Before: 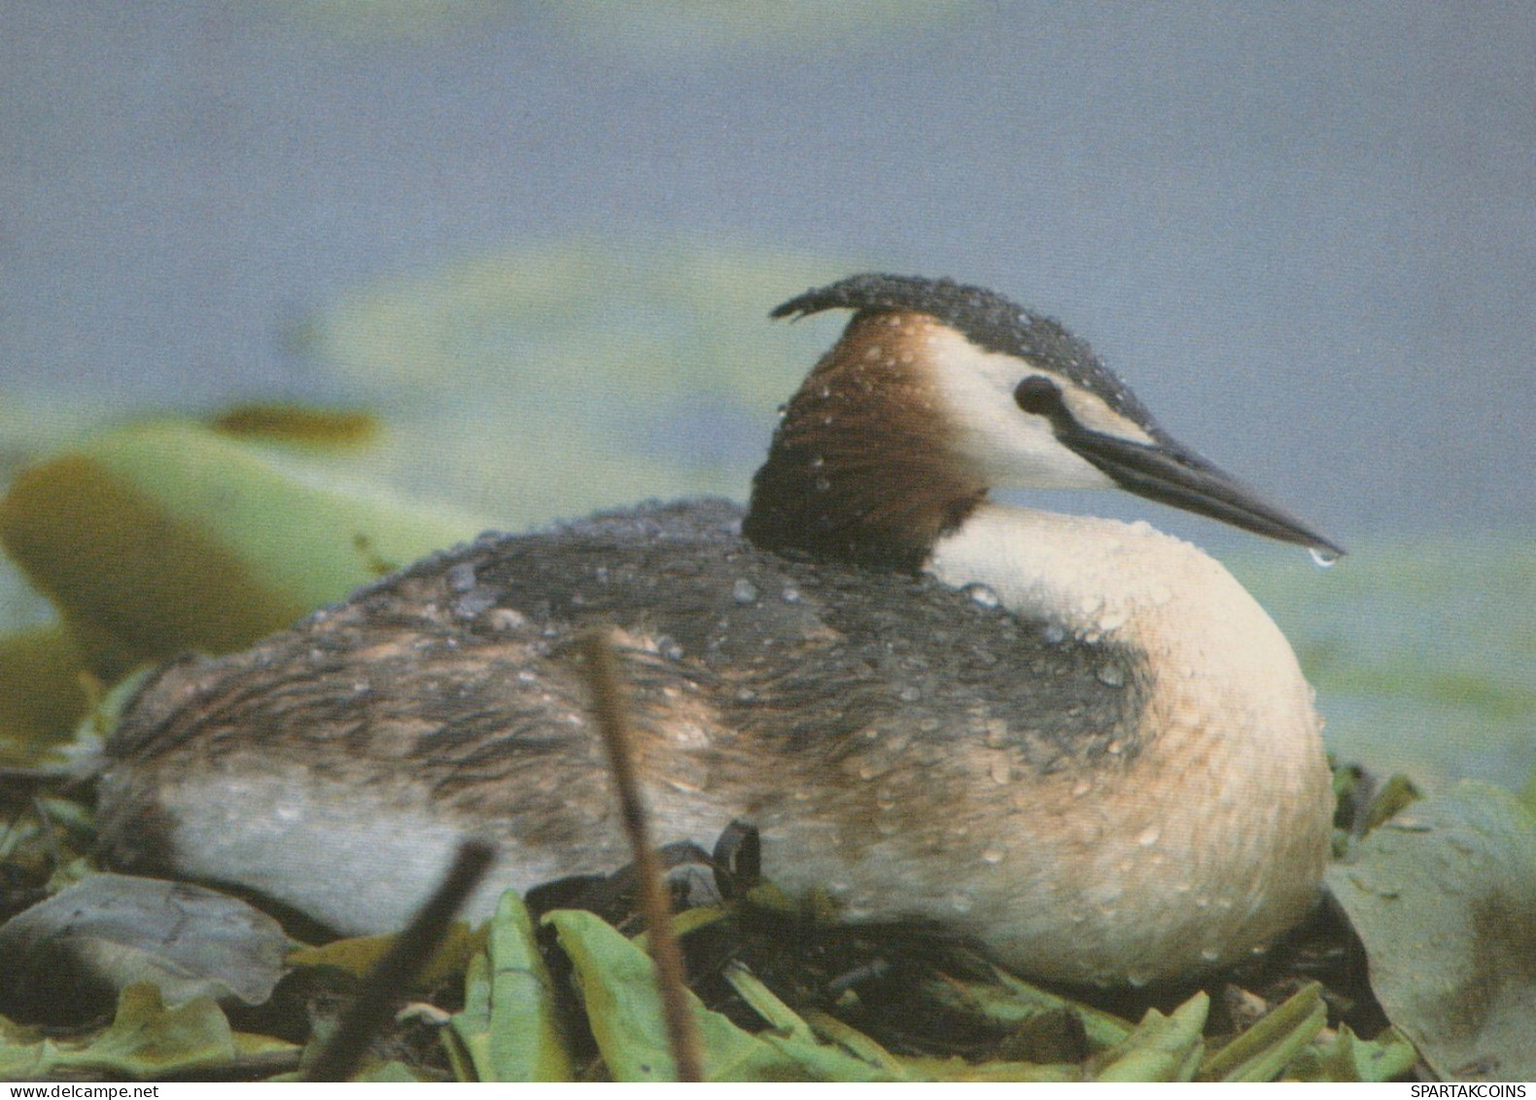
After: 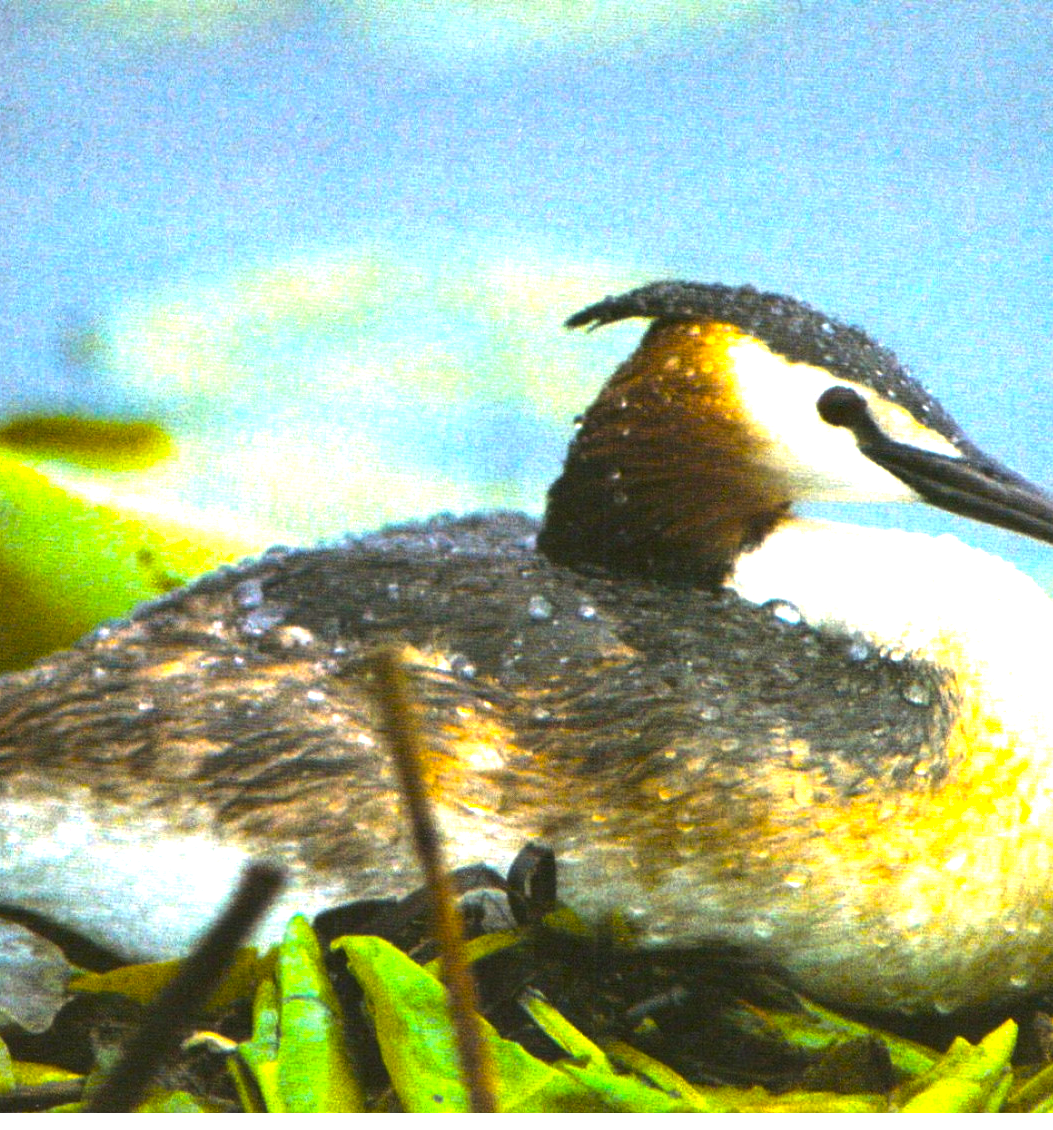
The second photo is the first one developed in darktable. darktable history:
crop and rotate: left 14.306%, right 19.039%
color balance rgb: linear chroma grading › highlights 99.808%, linear chroma grading › global chroma 23.368%, perceptual saturation grading › global saturation 19.304%, perceptual brilliance grading › highlights 74.908%, perceptual brilliance grading › shadows -29.887%, global vibrance 20%
